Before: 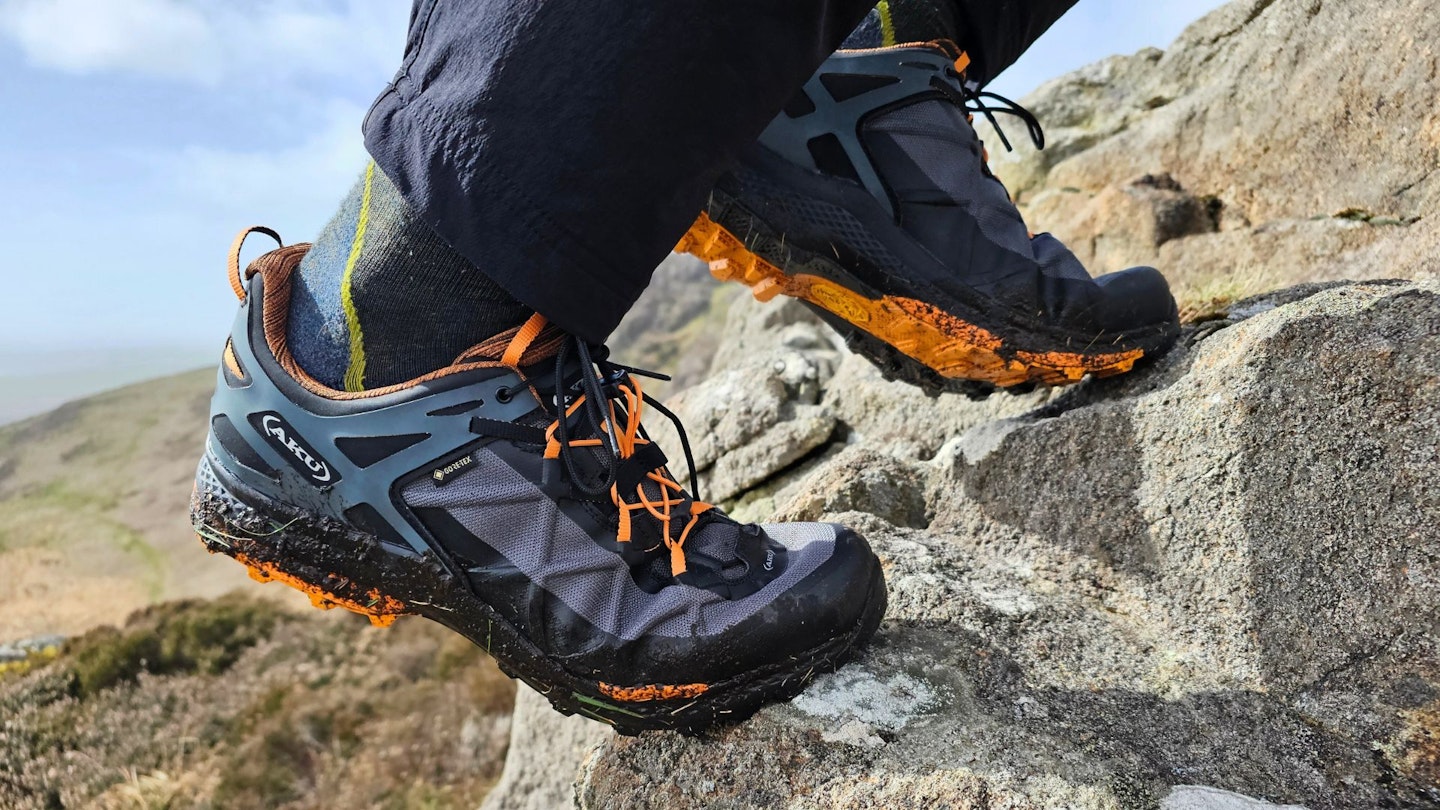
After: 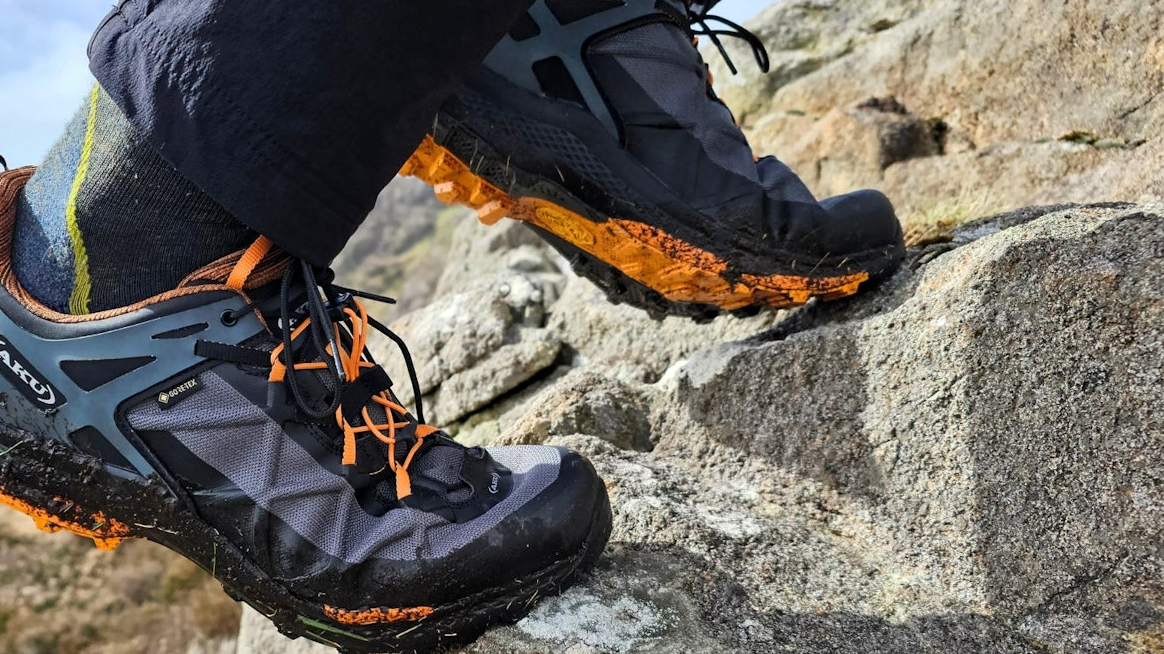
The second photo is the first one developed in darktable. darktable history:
local contrast: highlights 100%, shadows 100%, detail 120%, midtone range 0.2
crop: left 19.159%, top 9.58%, bottom 9.58%
